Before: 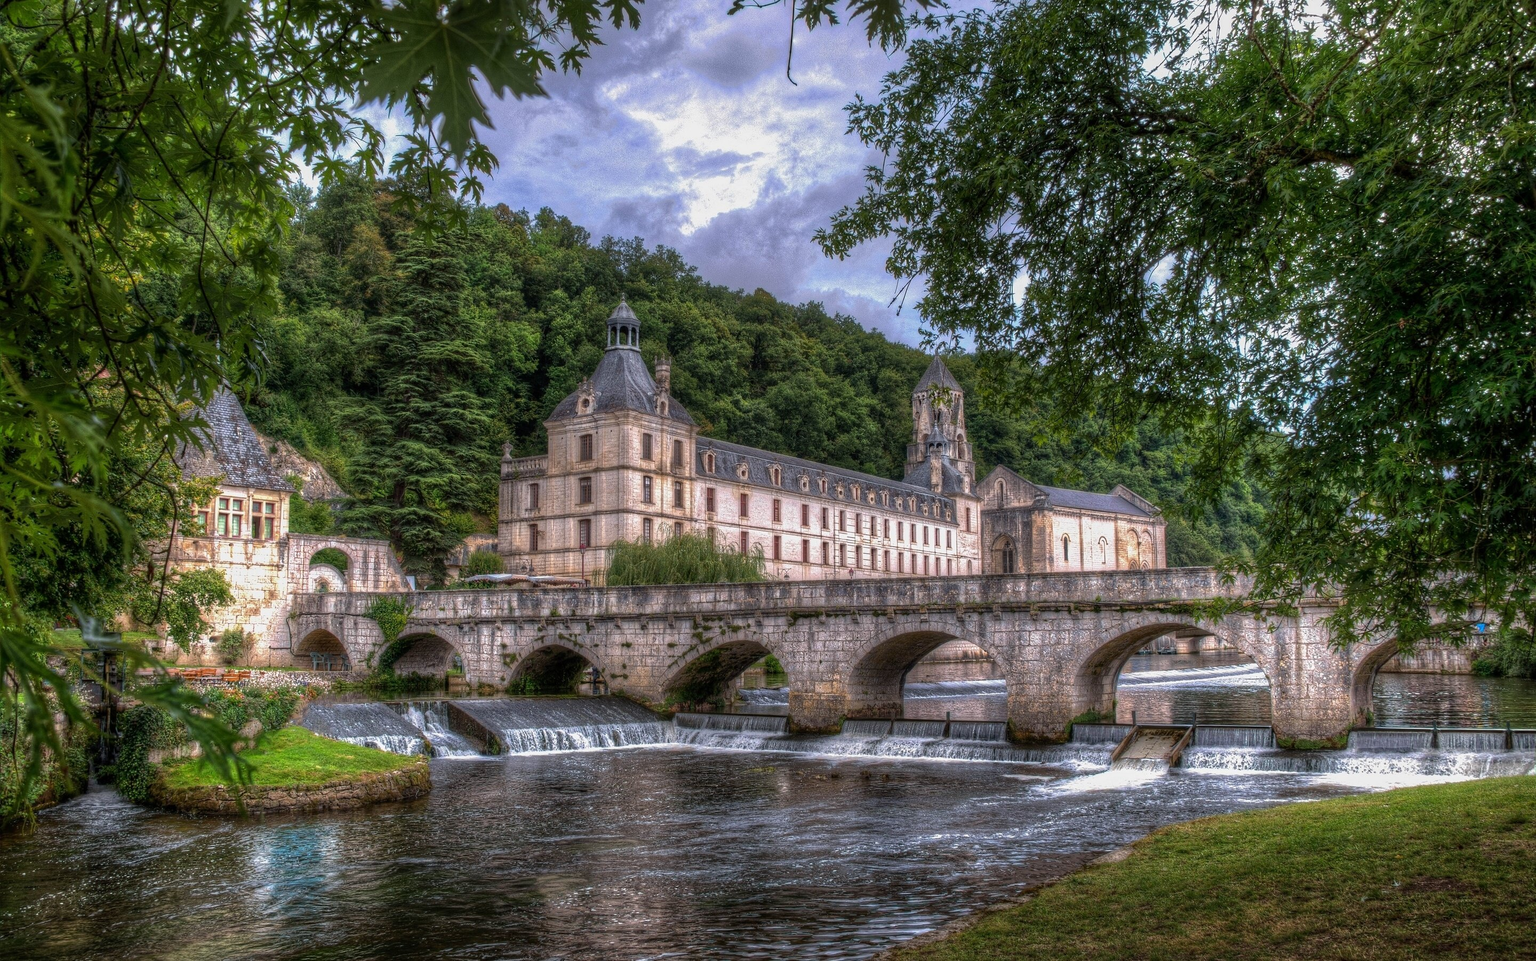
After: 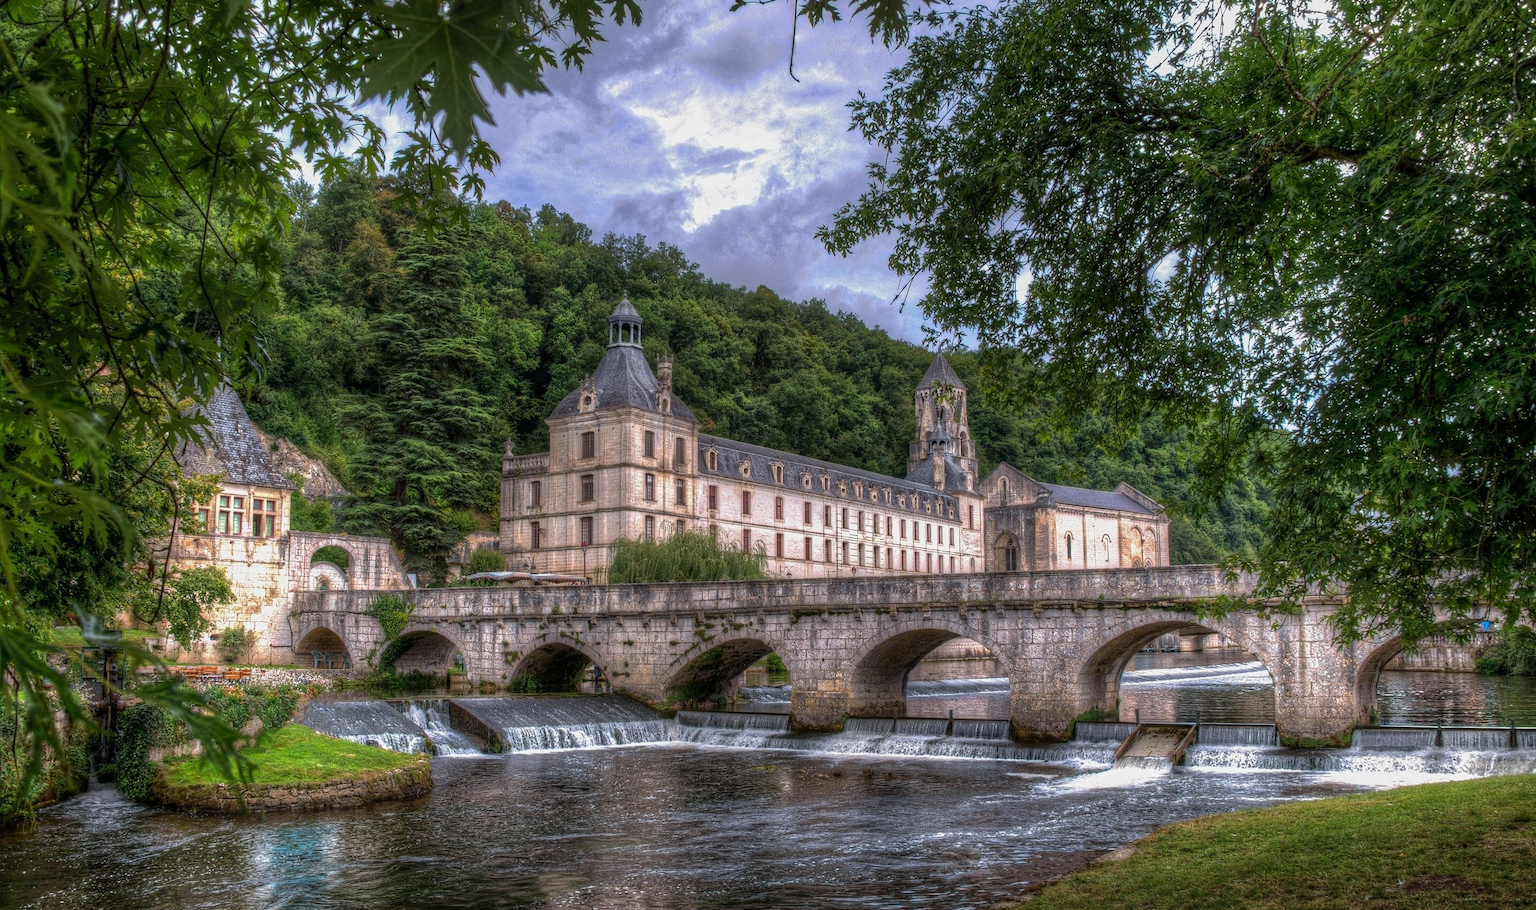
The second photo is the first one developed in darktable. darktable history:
crop: top 0.395%, right 0.258%, bottom 5.046%
